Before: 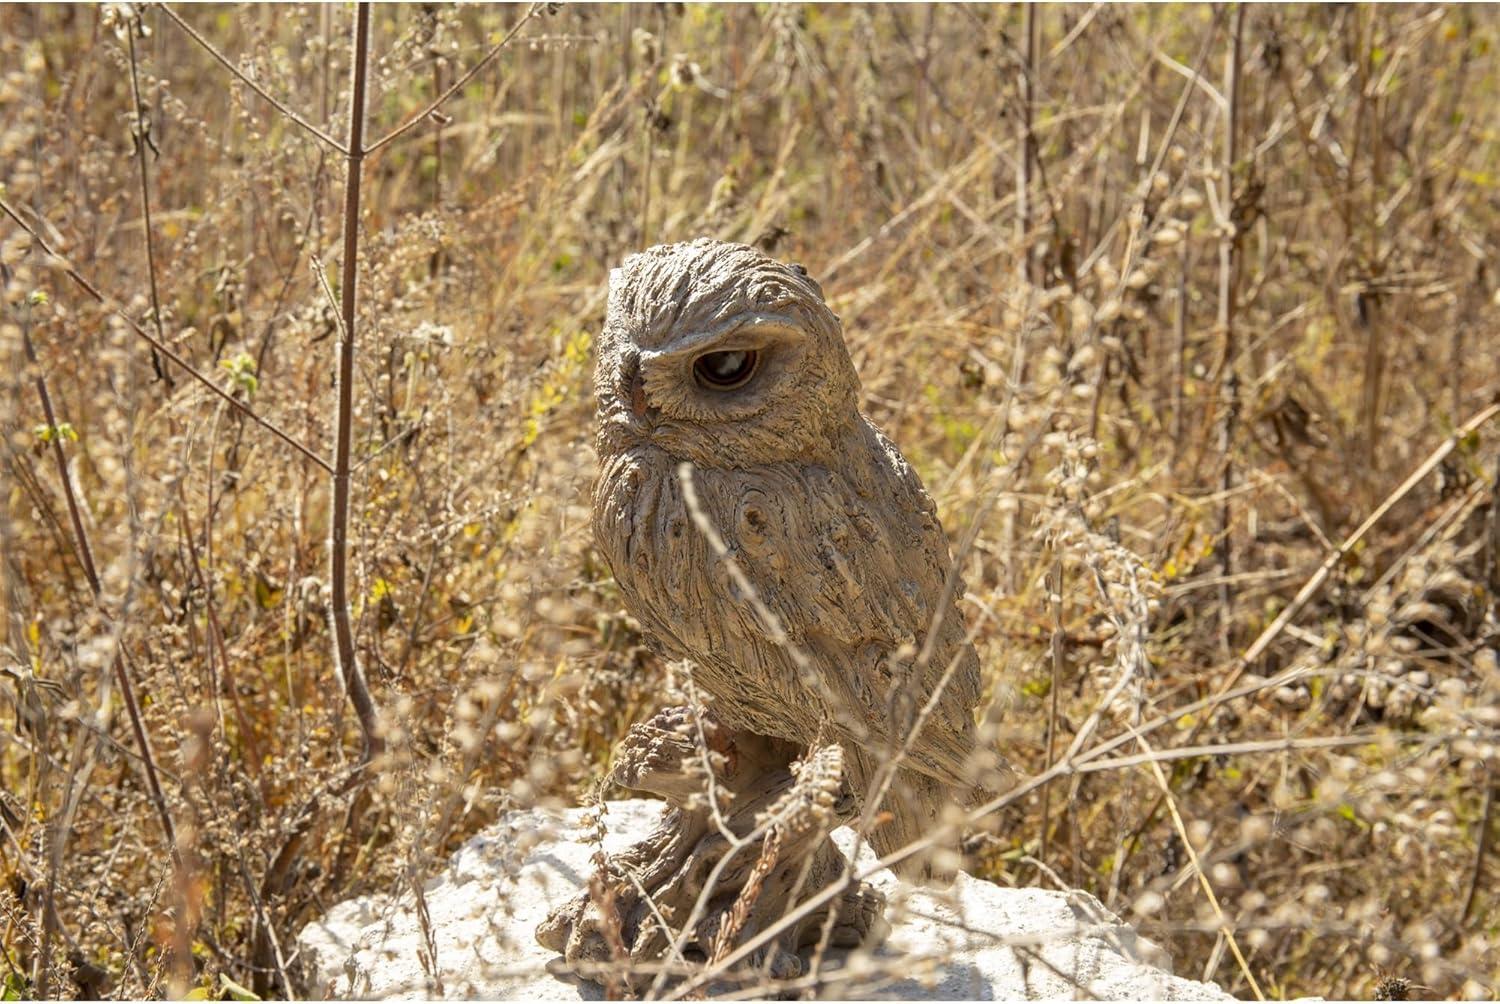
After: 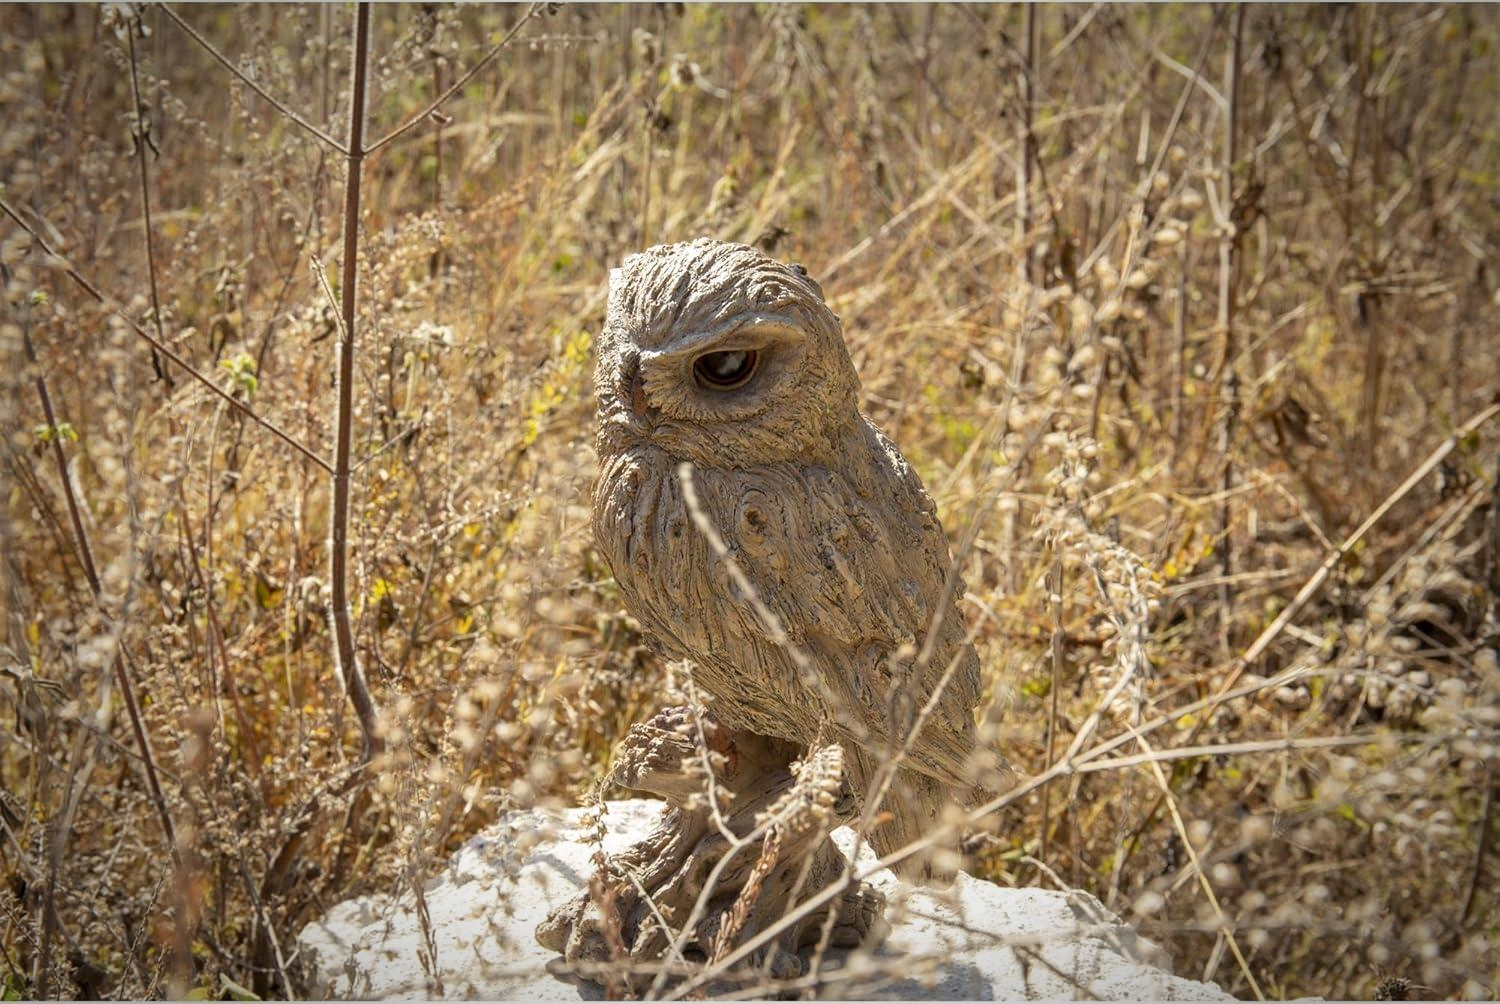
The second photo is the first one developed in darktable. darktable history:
vignetting: fall-off start 70.97%, brightness -0.584, saturation -0.118, width/height ratio 1.333
levels: levels [0, 0.498, 1]
